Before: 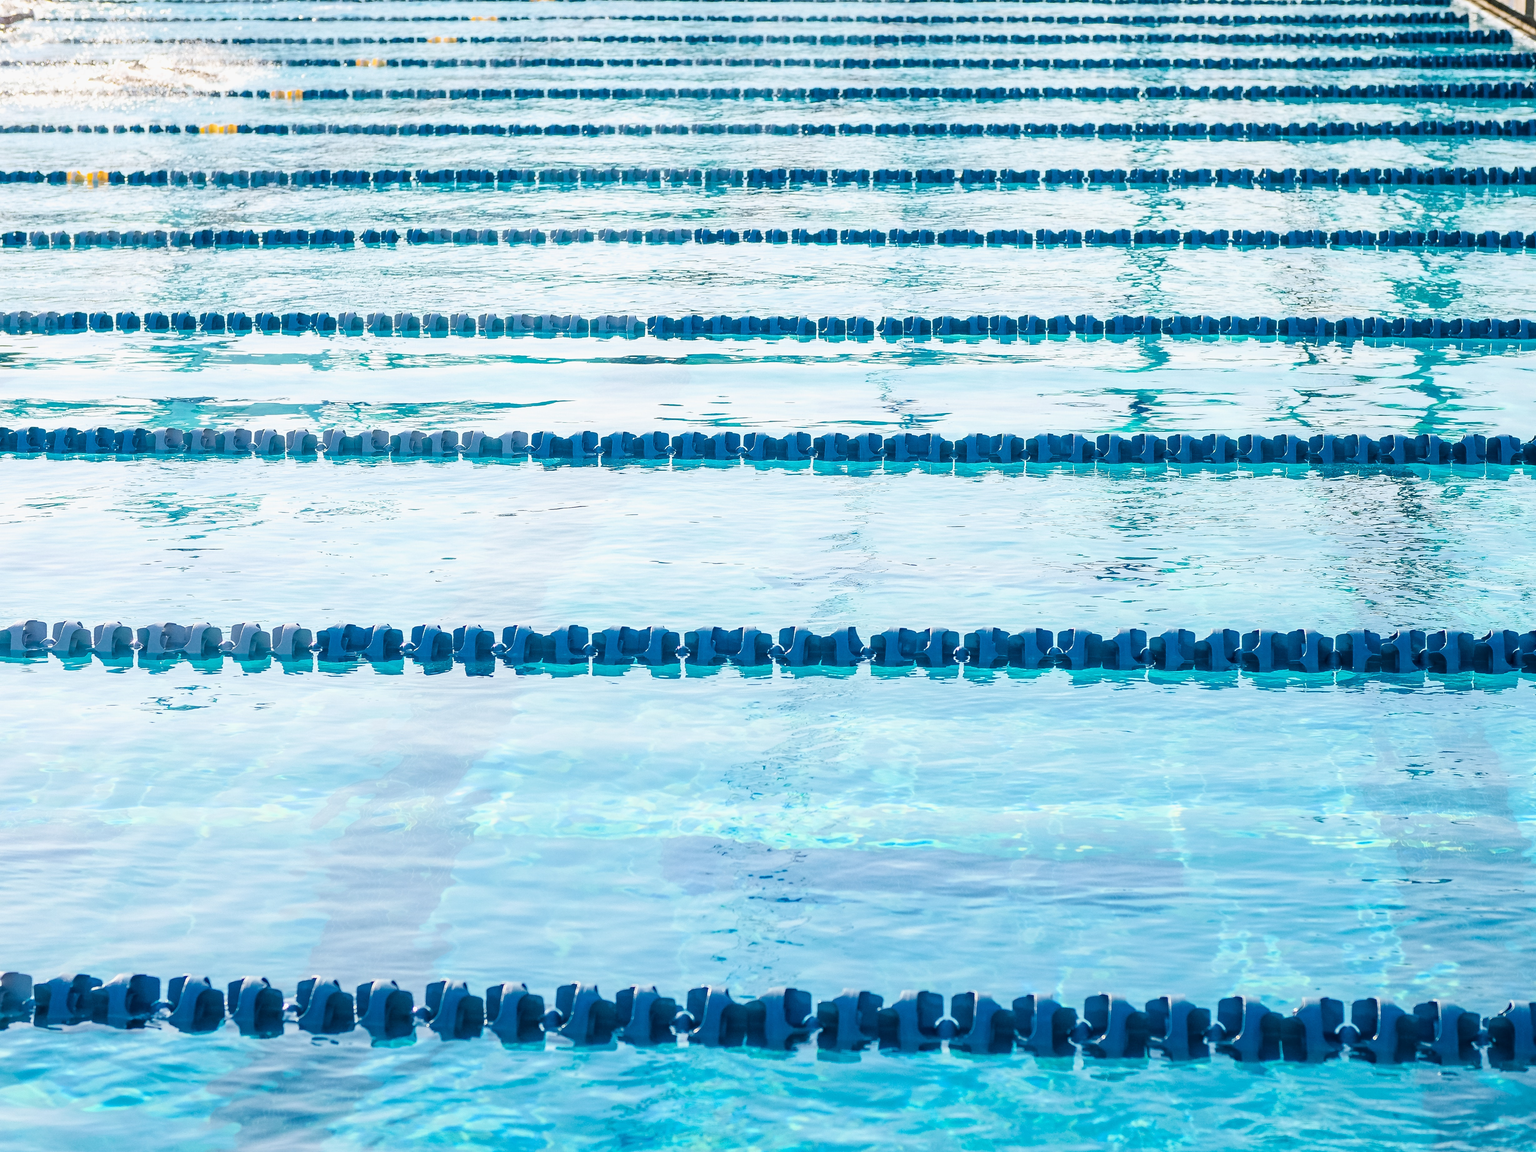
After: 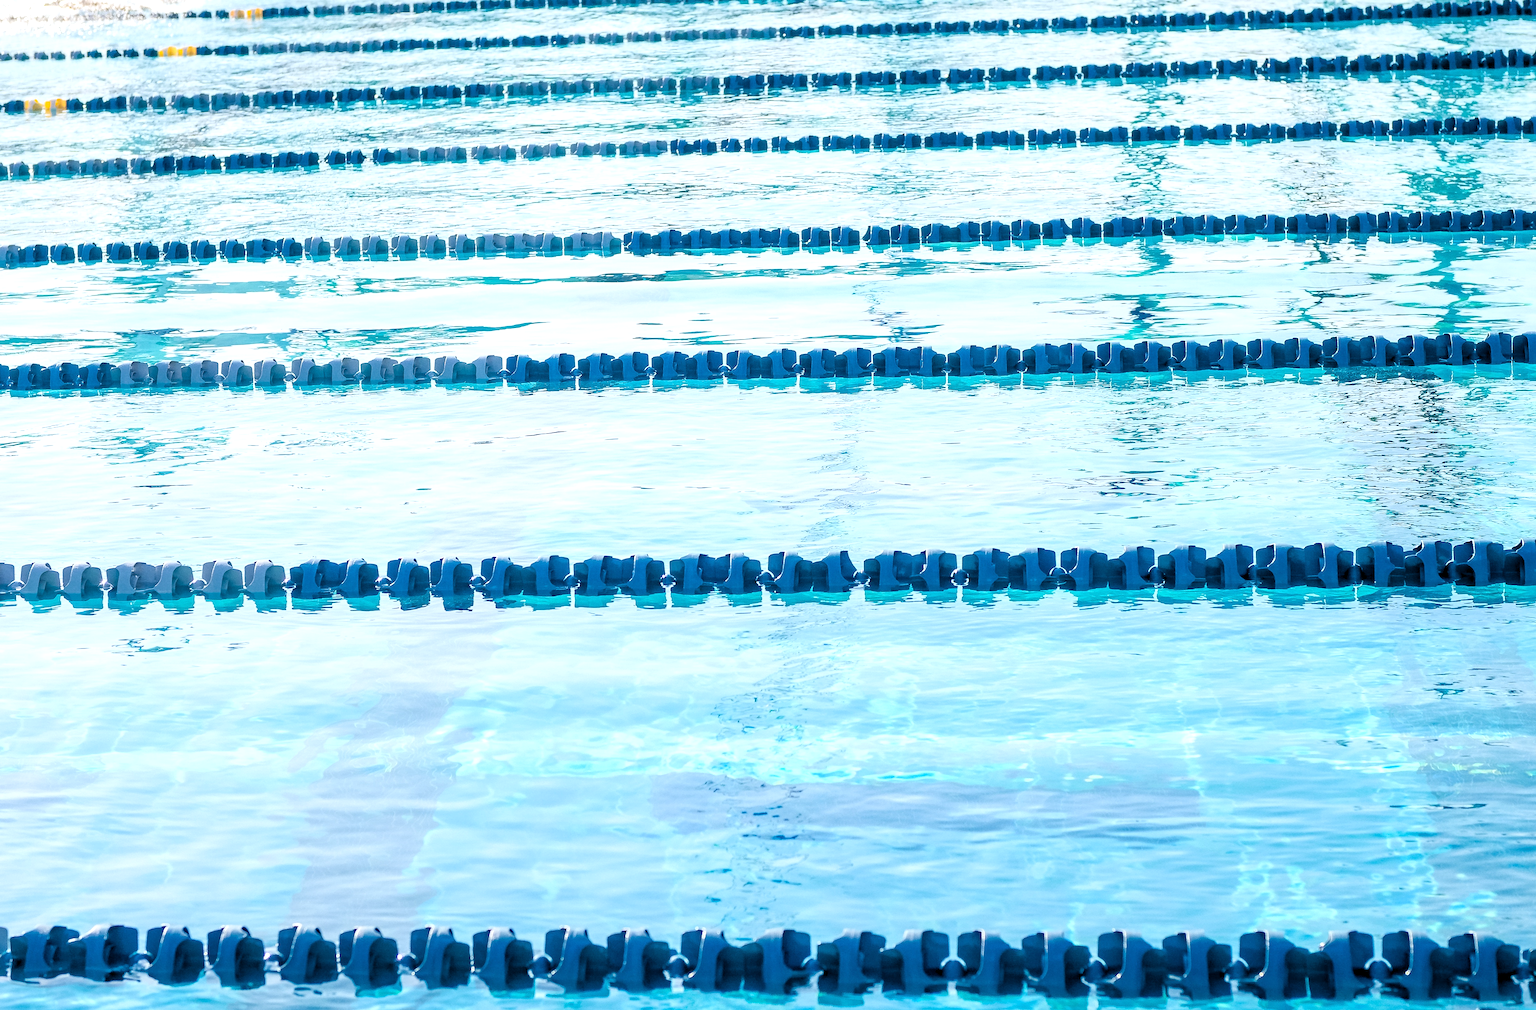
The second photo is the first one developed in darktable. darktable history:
white balance: red 0.982, blue 1.018
rotate and perspective: rotation -1.32°, lens shift (horizontal) -0.031, crop left 0.015, crop right 0.985, crop top 0.047, crop bottom 0.982
crop: left 1.507%, top 6.147%, right 1.379%, bottom 6.637%
rgb levels: levels [[0.01, 0.419, 0.839], [0, 0.5, 1], [0, 0.5, 1]]
